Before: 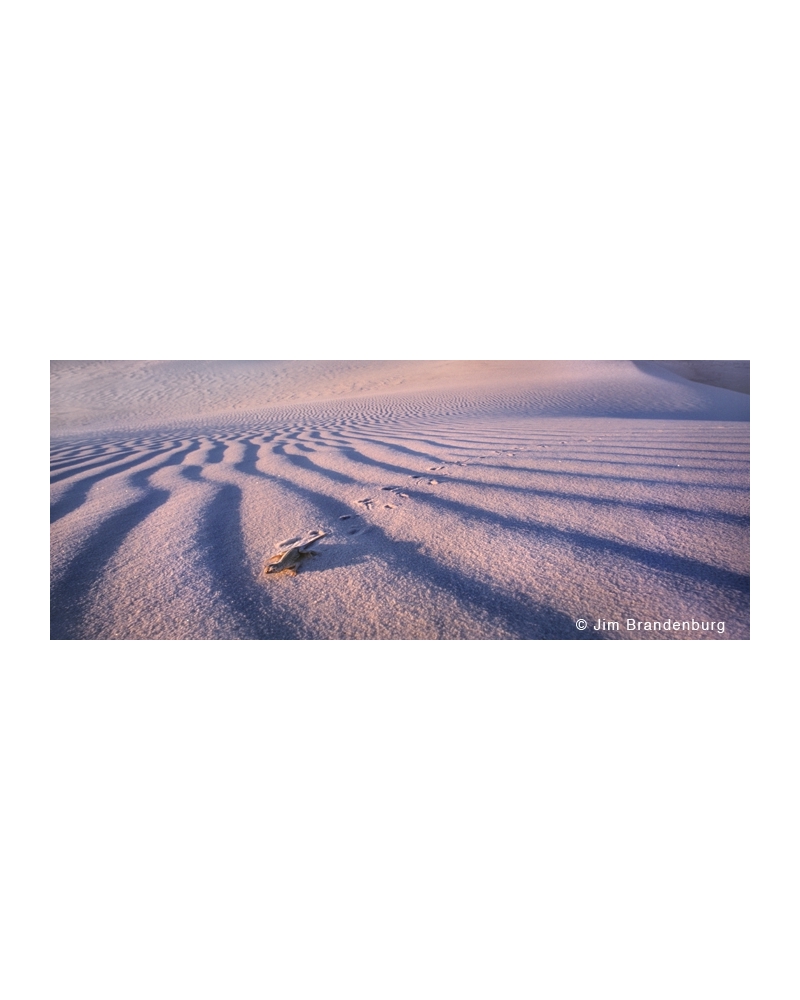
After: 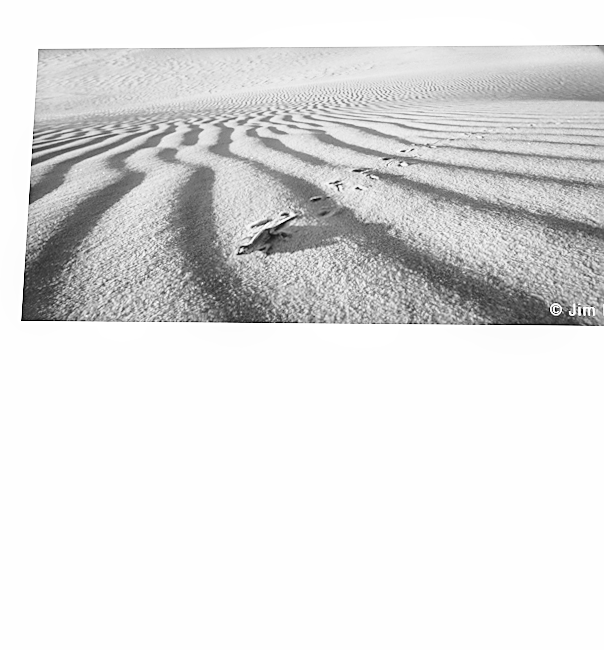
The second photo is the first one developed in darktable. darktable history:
sharpen: on, module defaults
crop: left 6.488%, top 27.668%, right 24.183%, bottom 8.656%
monochrome: a 16.06, b 15.48, size 1
exposure: exposure 0.127 EV, compensate highlight preservation false
base curve: curves: ch0 [(0, 0) (0.028, 0.03) (0.121, 0.232) (0.46, 0.748) (0.859, 0.968) (1, 1)], preserve colors none
color correction: saturation 0.8
rotate and perspective: rotation 0.128°, lens shift (vertical) -0.181, lens shift (horizontal) -0.044, shear 0.001, automatic cropping off
